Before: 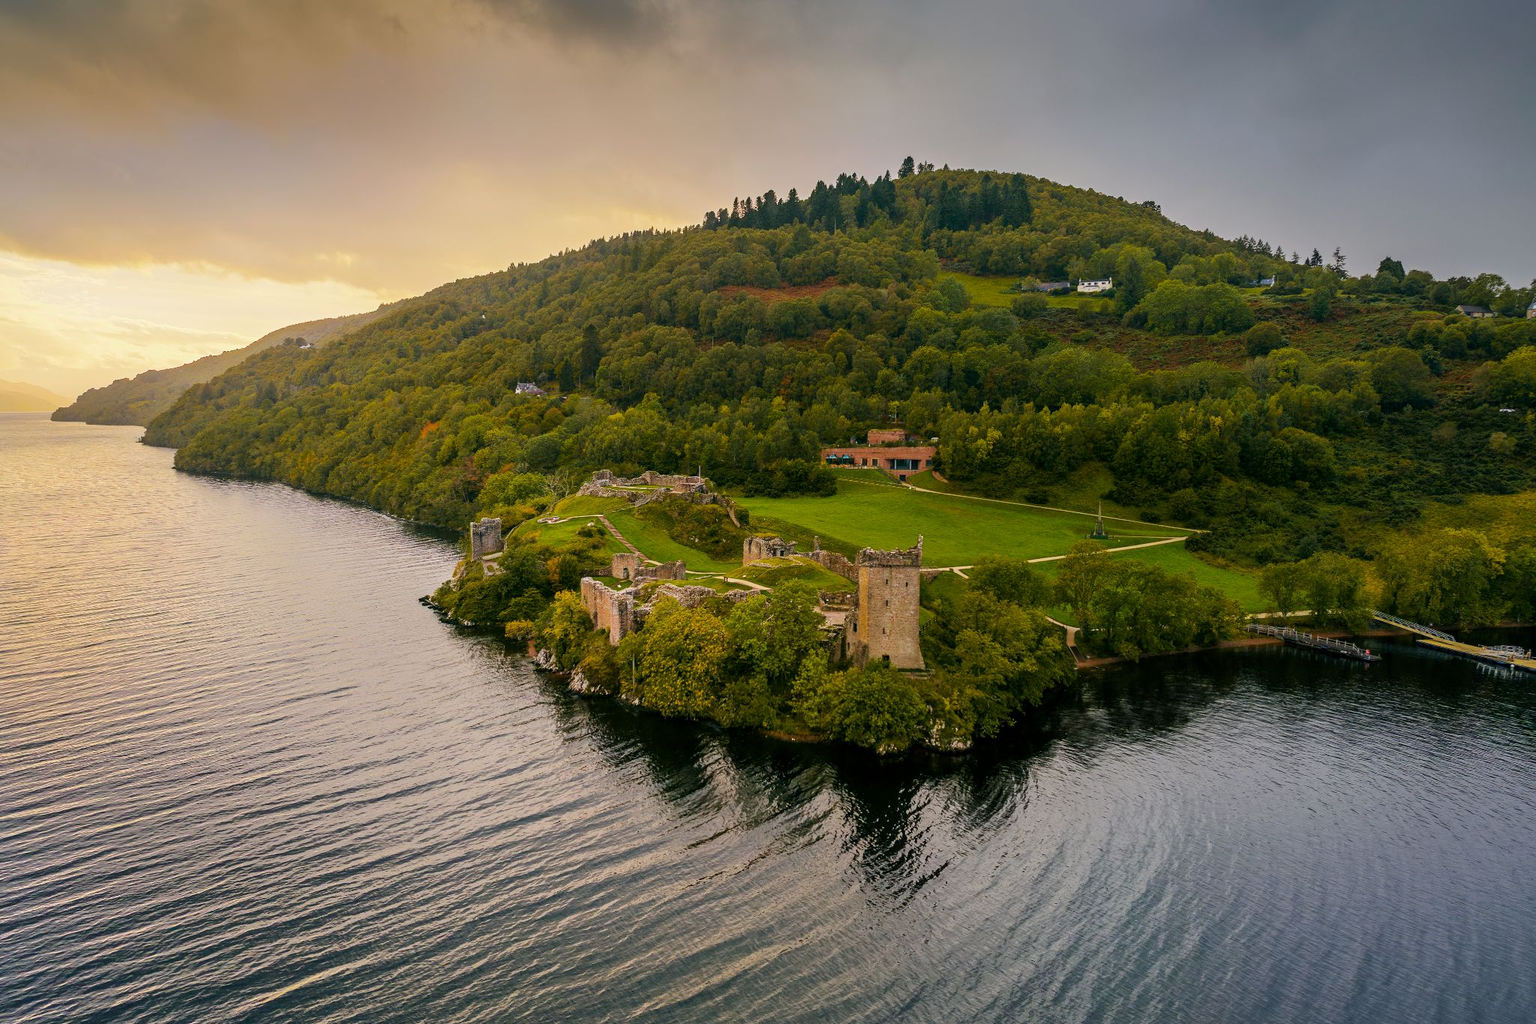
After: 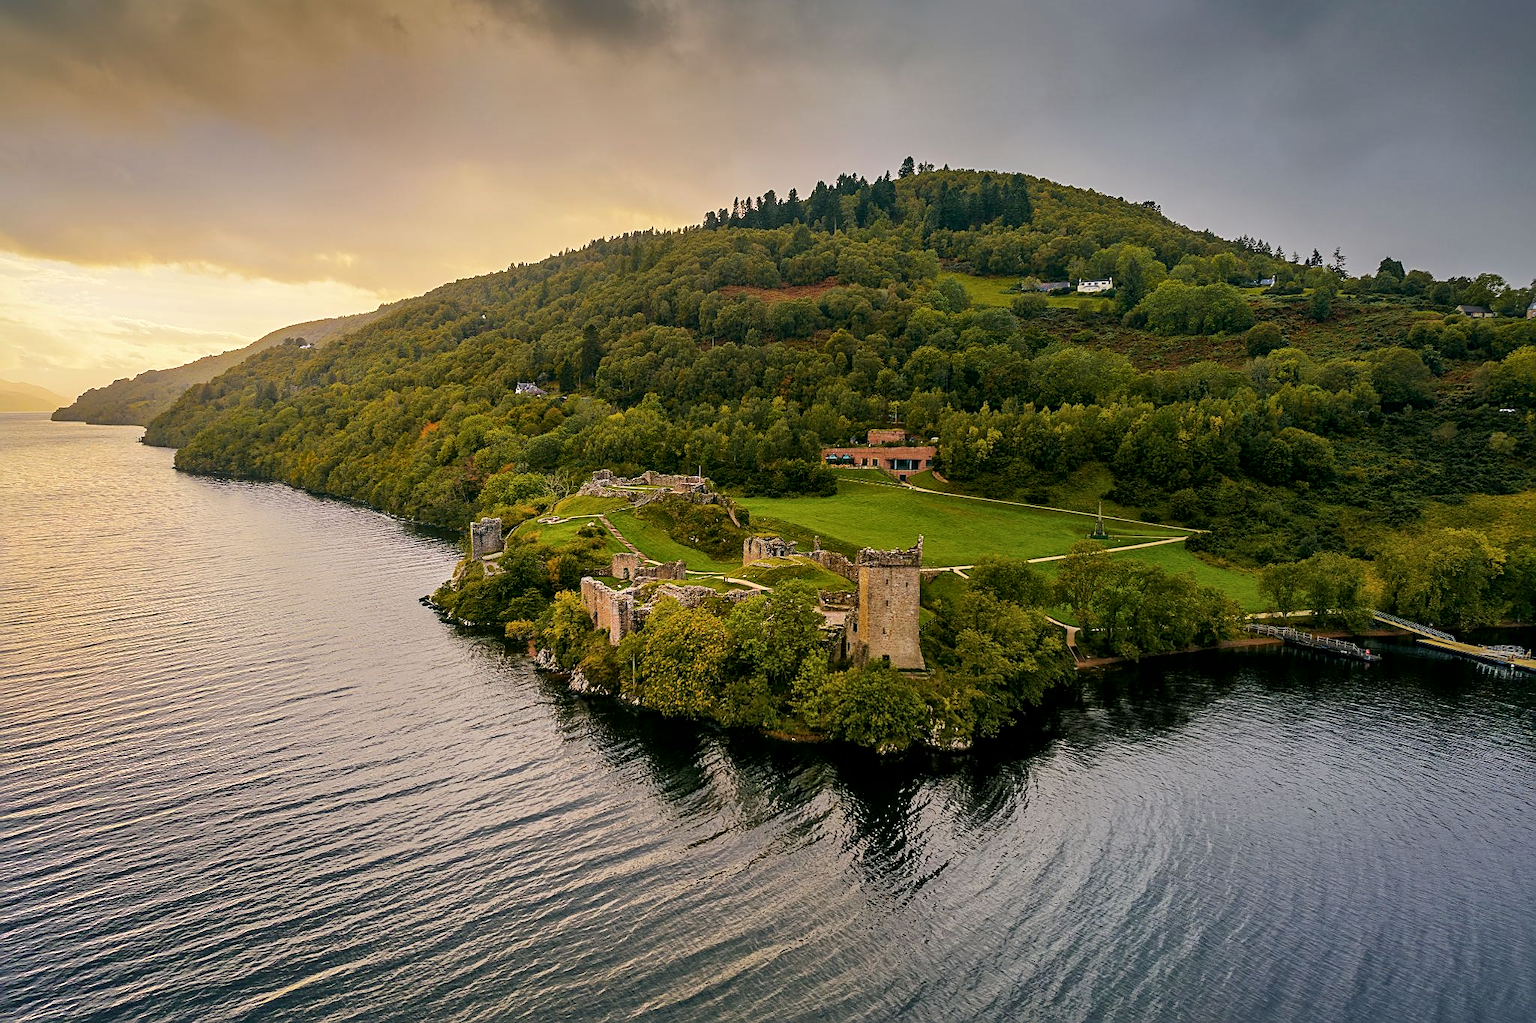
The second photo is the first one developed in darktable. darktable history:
local contrast: mode bilateral grid, contrast 20, coarseness 50, detail 132%, midtone range 0.2
sharpen: on, module defaults
